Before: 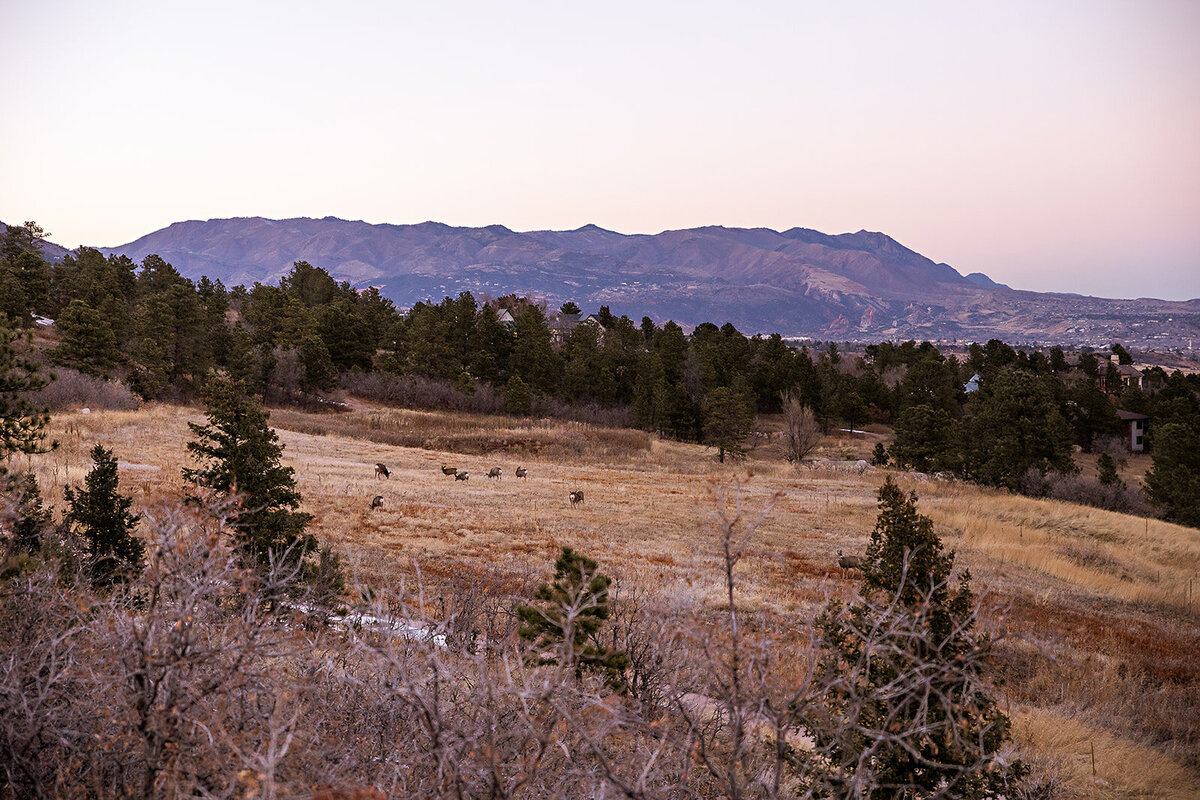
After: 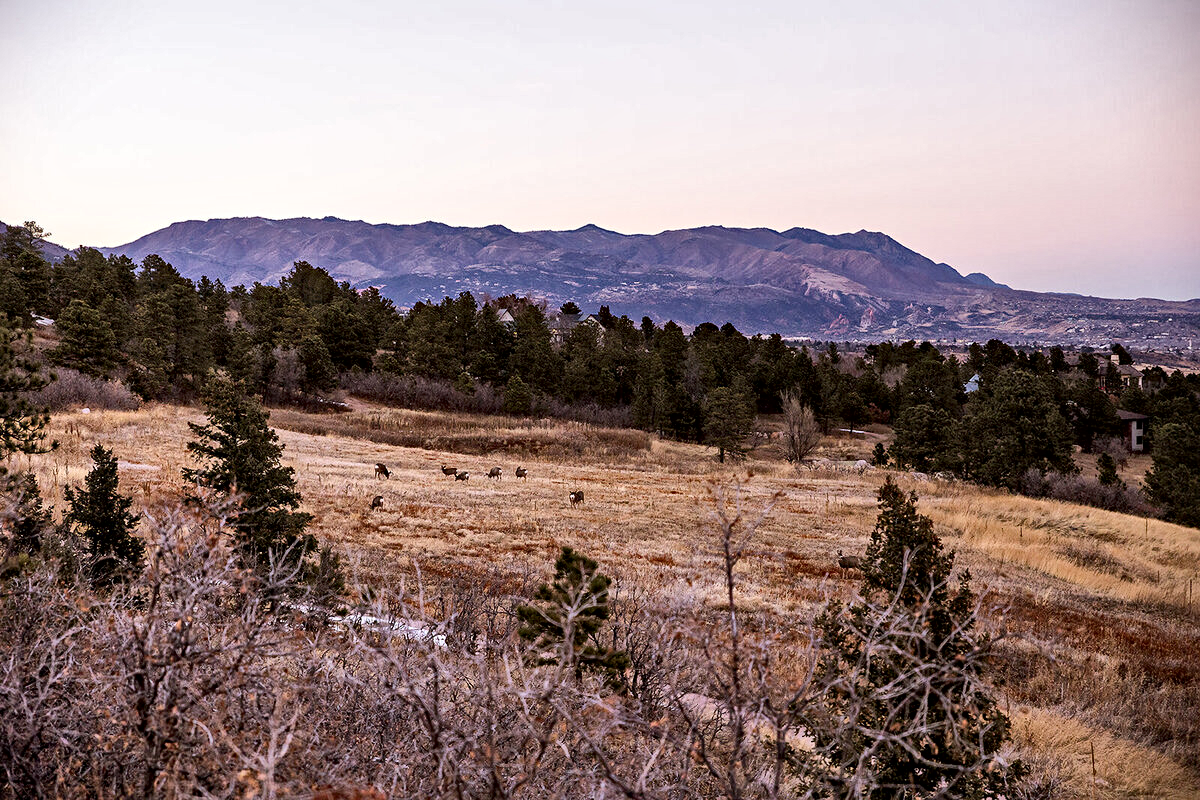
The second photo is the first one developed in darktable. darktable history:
haze removal: strength 0.285, distance 0.248, compatibility mode true, adaptive false
local contrast: mode bilateral grid, contrast 19, coarseness 18, detail 163%, midtone range 0.2
contrast brightness saturation: contrast 0.144
shadows and highlights: highlights color adjustment 0.866%, soften with gaussian
